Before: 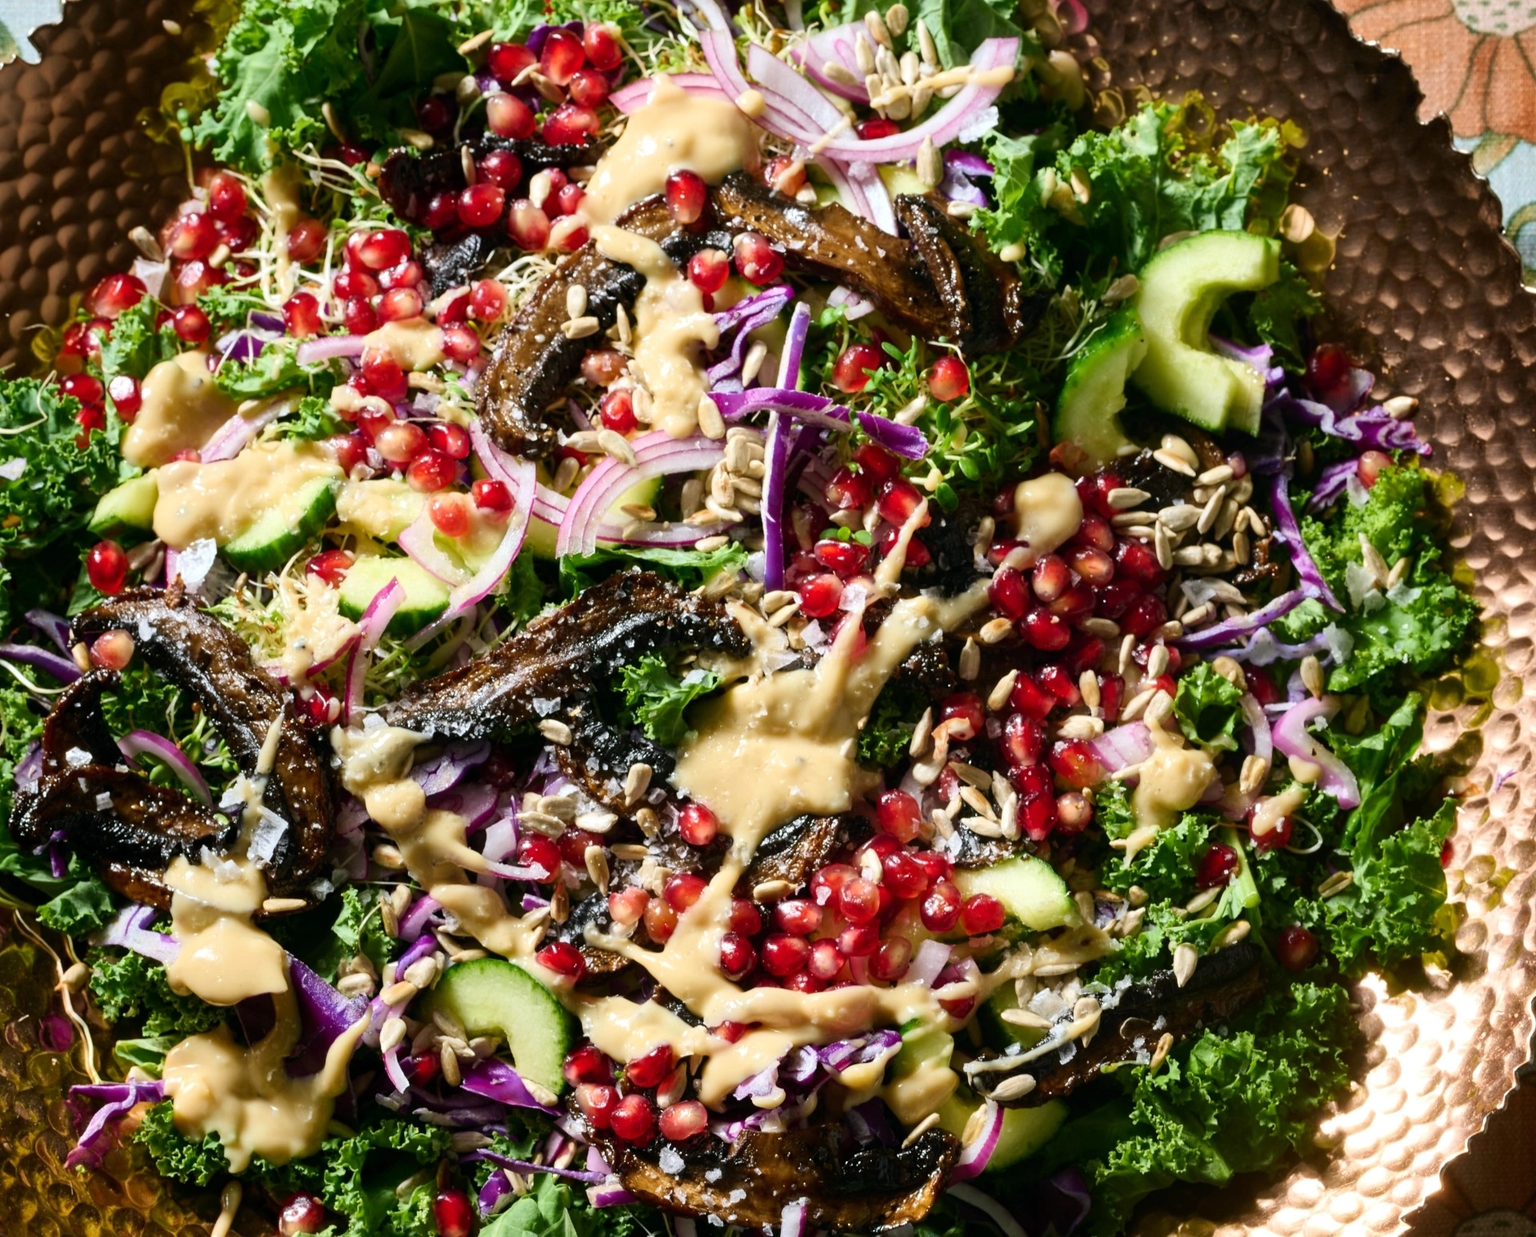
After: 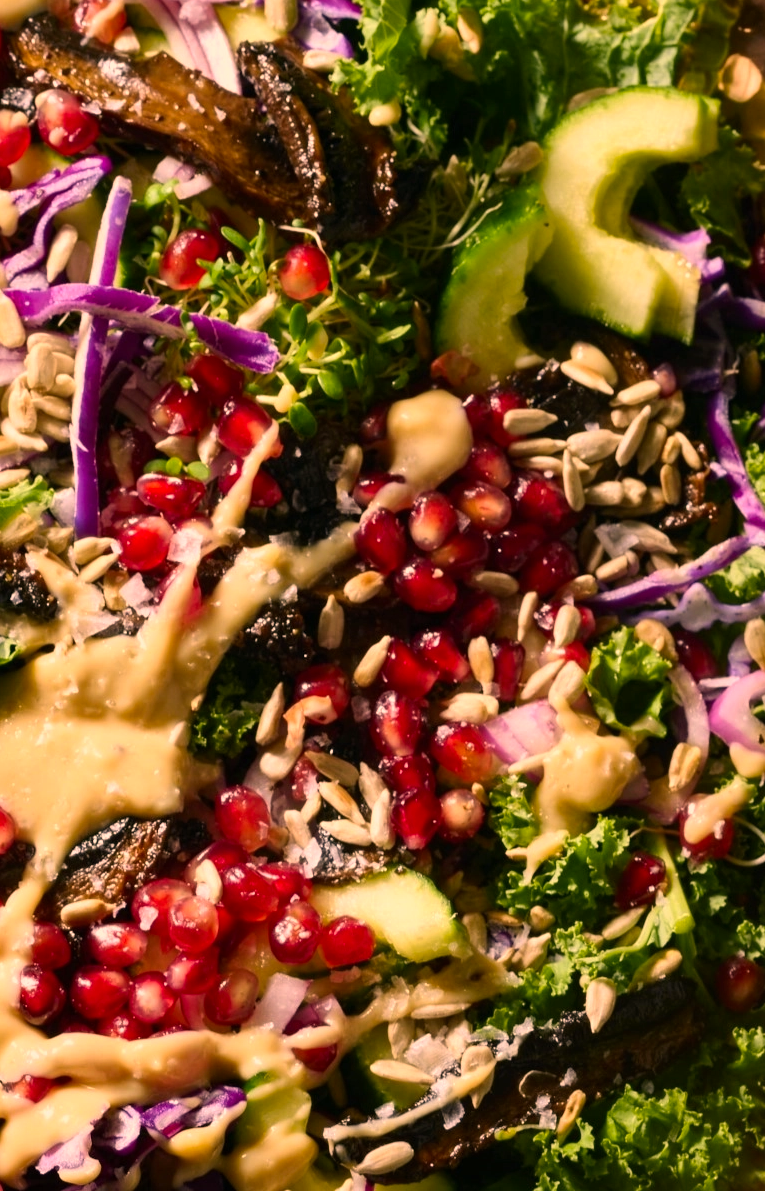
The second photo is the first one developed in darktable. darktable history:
crop: left 45.931%, top 13.003%, right 14.202%, bottom 9.912%
color correction: highlights a* 21.74, highlights b* 22.16
